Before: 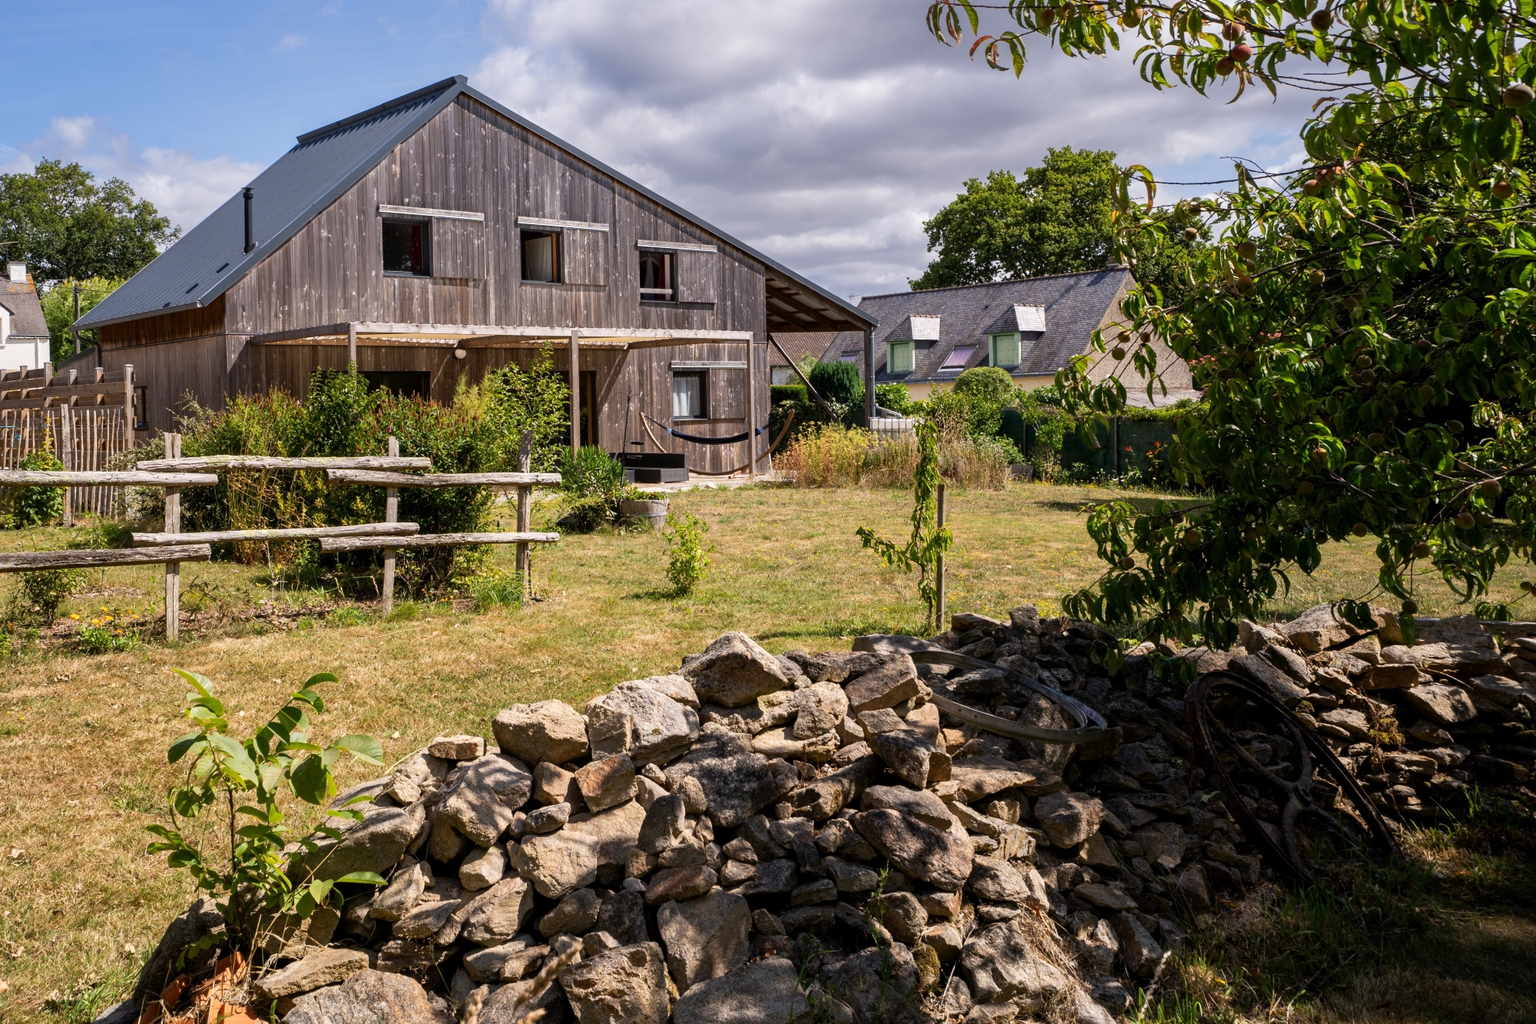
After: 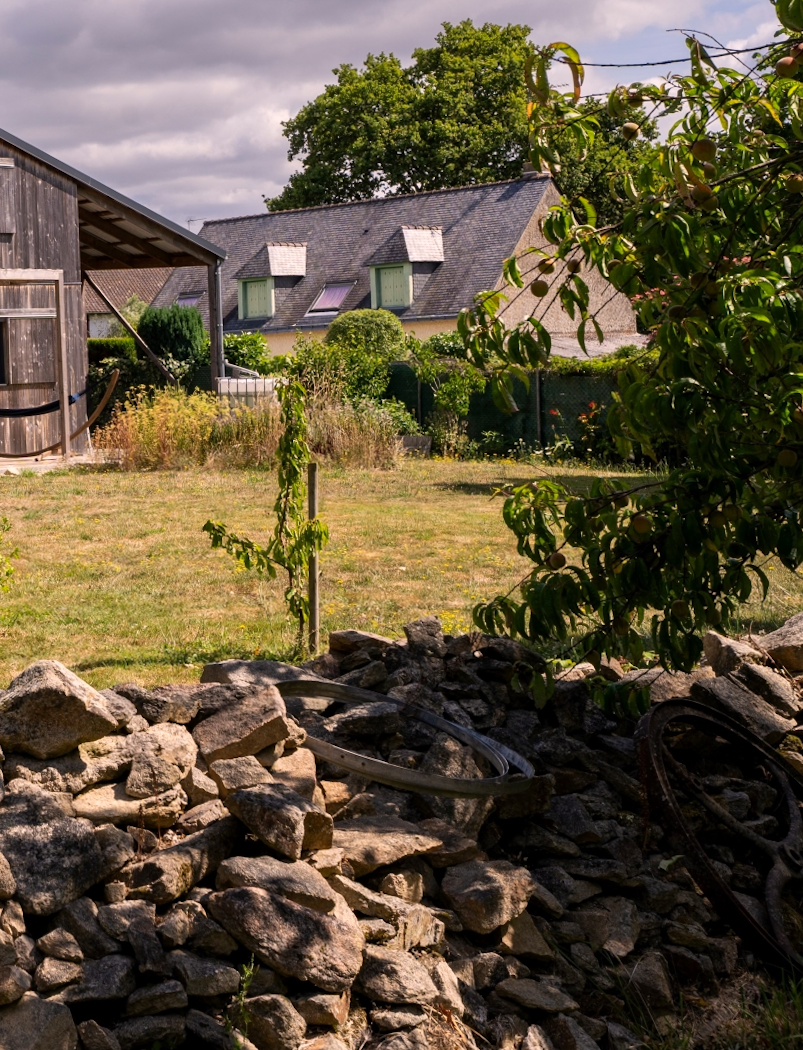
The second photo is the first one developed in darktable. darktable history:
crop: left 45.721%, top 13.393%, right 14.118%, bottom 10.01%
rotate and perspective: rotation -1.17°, automatic cropping off
color correction: highlights a* 5.81, highlights b* 4.84
